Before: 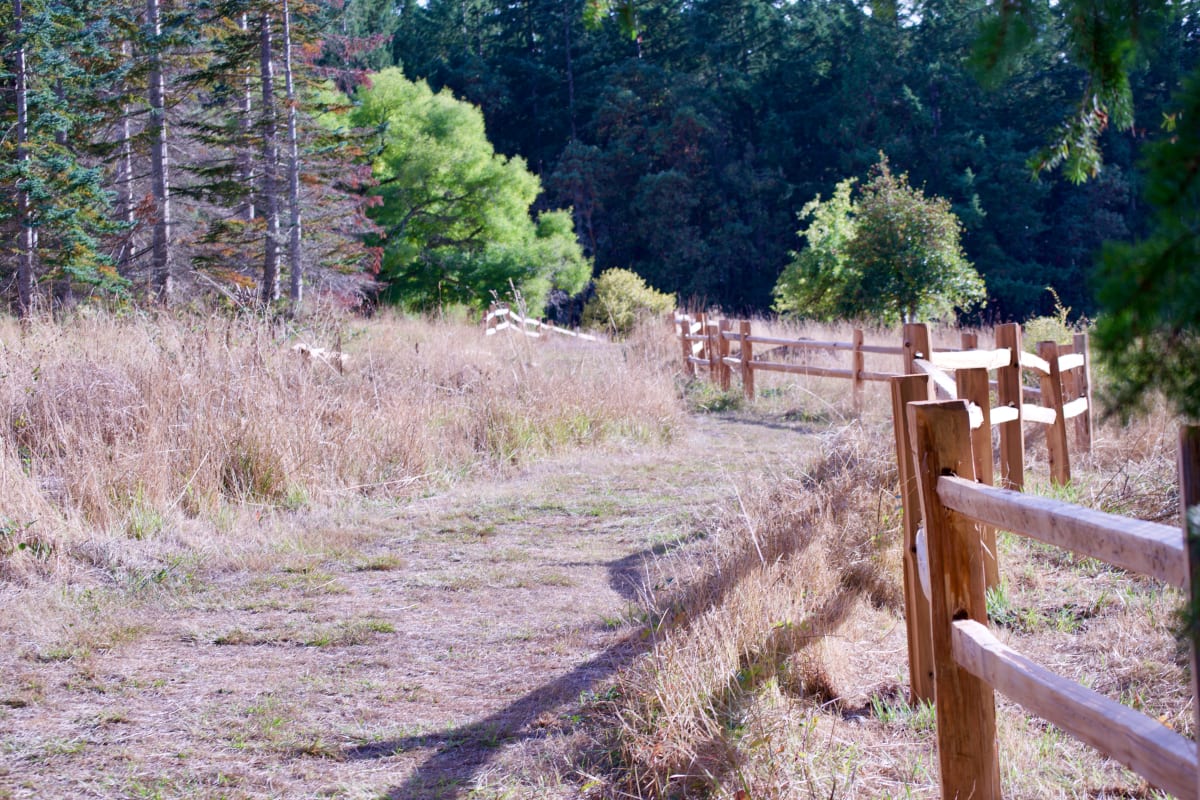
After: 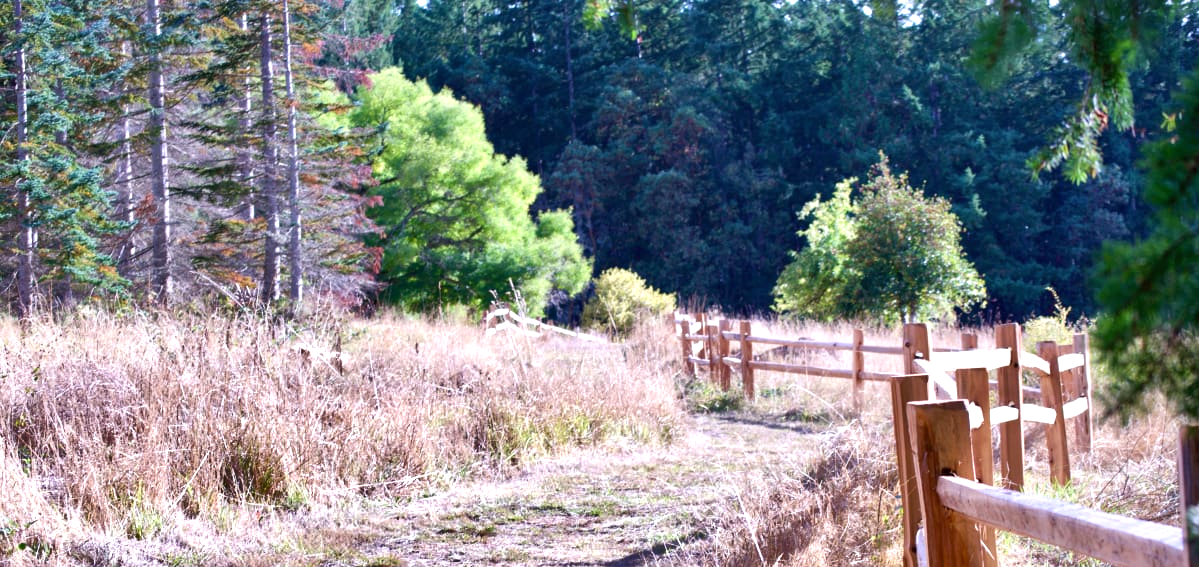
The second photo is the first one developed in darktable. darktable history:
shadows and highlights: radius 101.79, shadows 50.51, highlights -64.41, soften with gaussian
exposure: black level correction 0, exposure 0.699 EV, compensate exposure bias true, compensate highlight preservation false
crop: right 0%, bottom 29.015%
